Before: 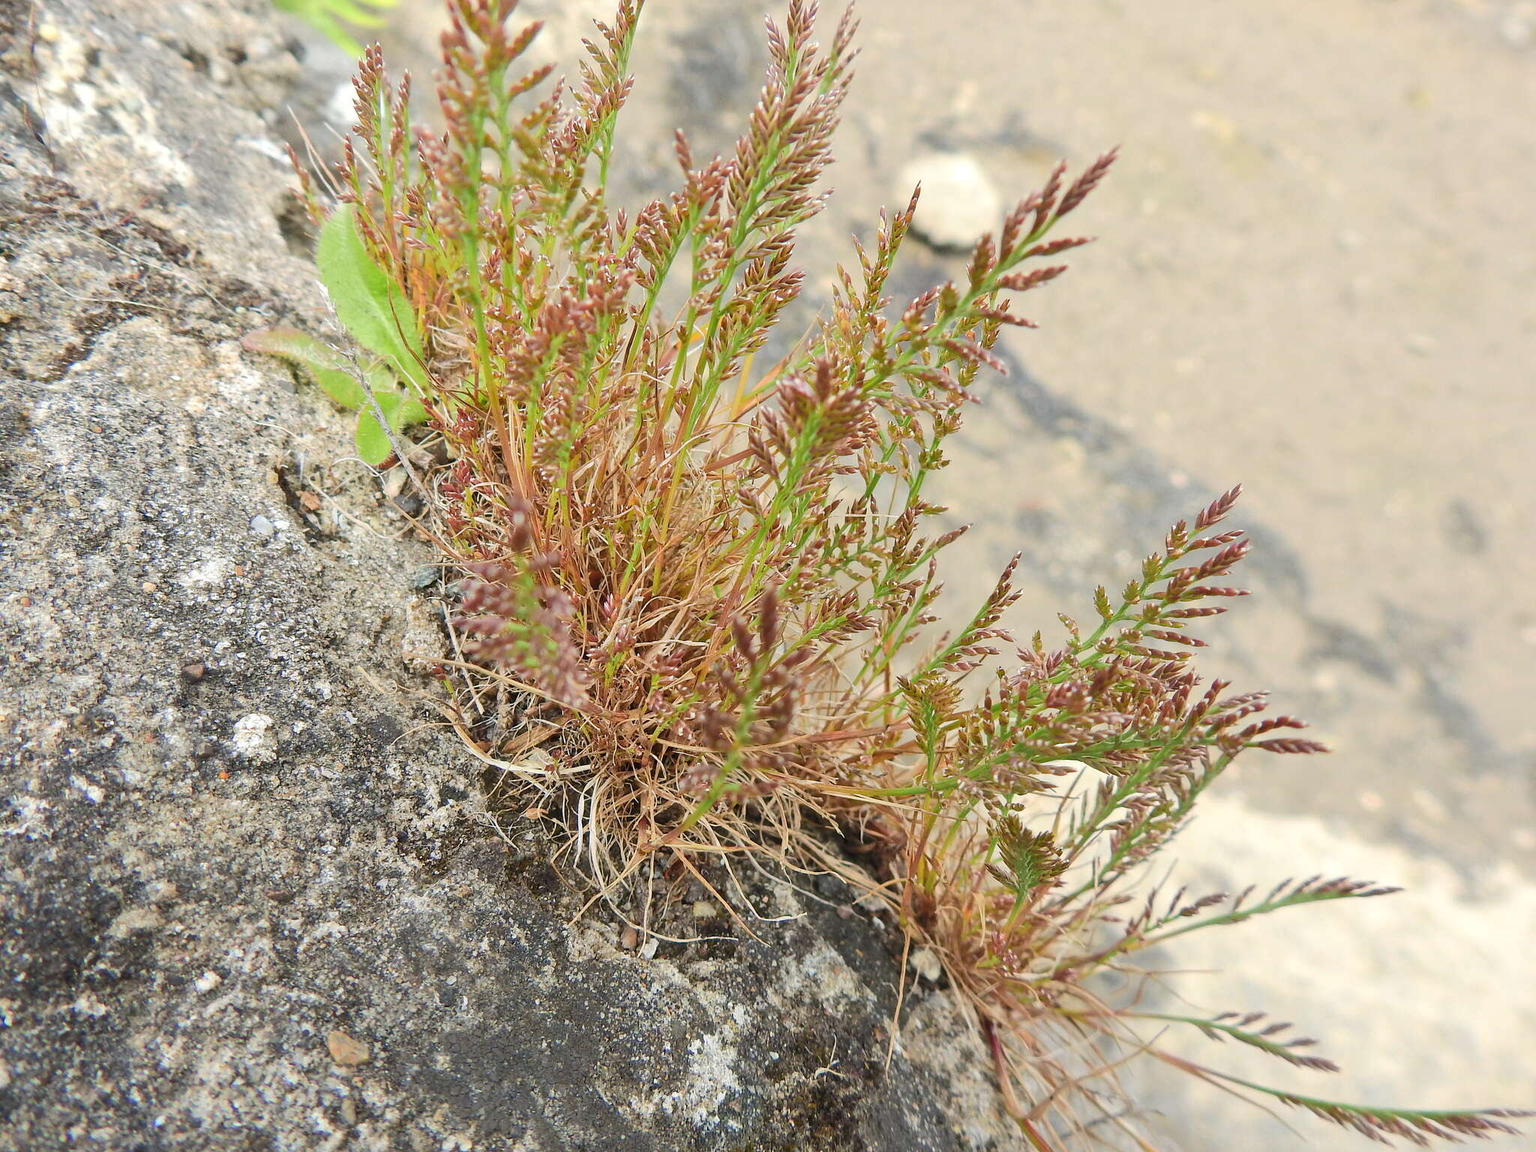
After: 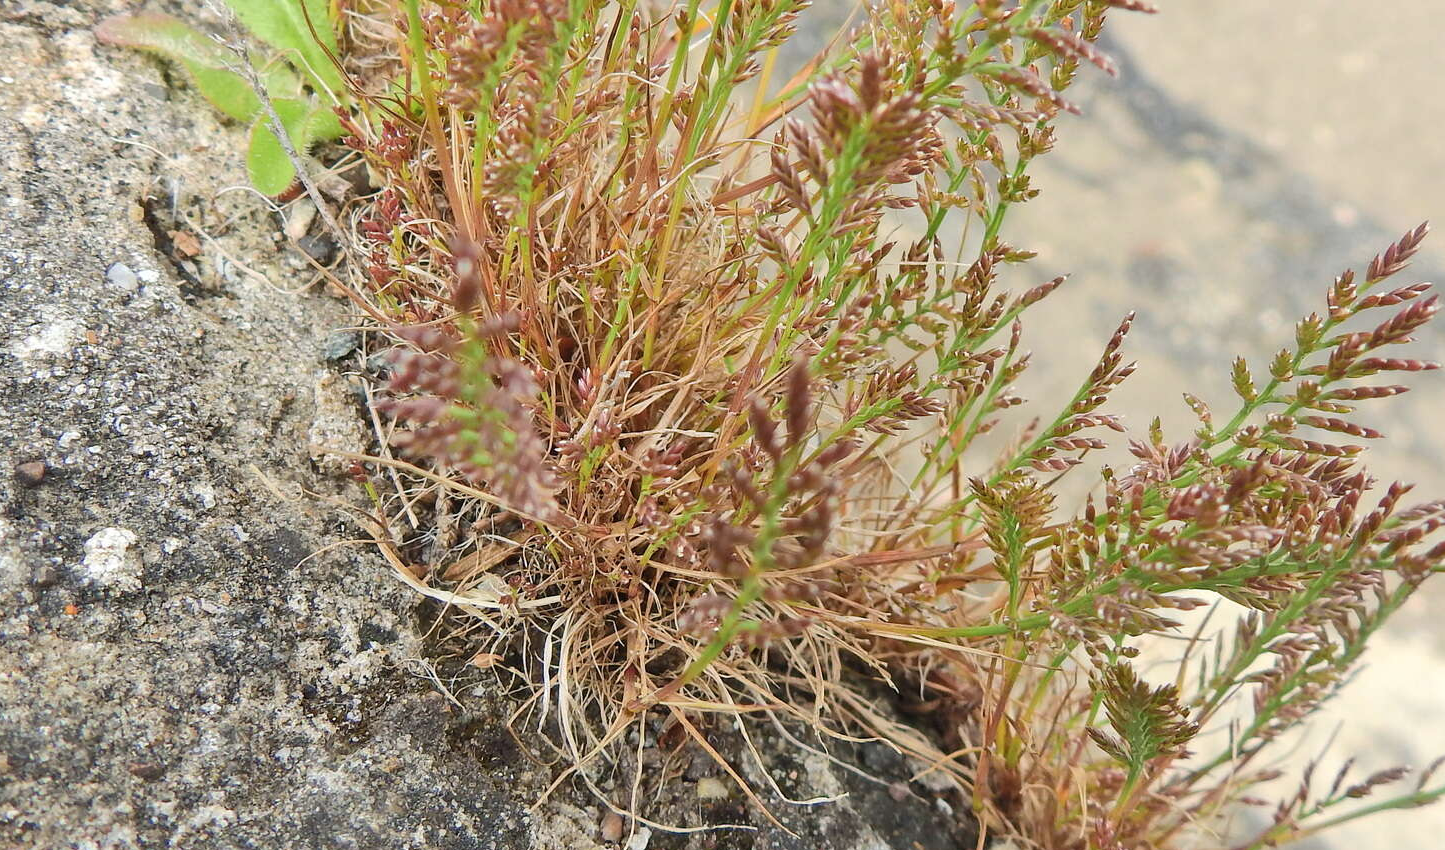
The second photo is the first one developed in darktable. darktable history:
contrast brightness saturation: contrast 0.01, saturation -0.05
crop: left 11.123%, top 27.61%, right 18.3%, bottom 17.034%
